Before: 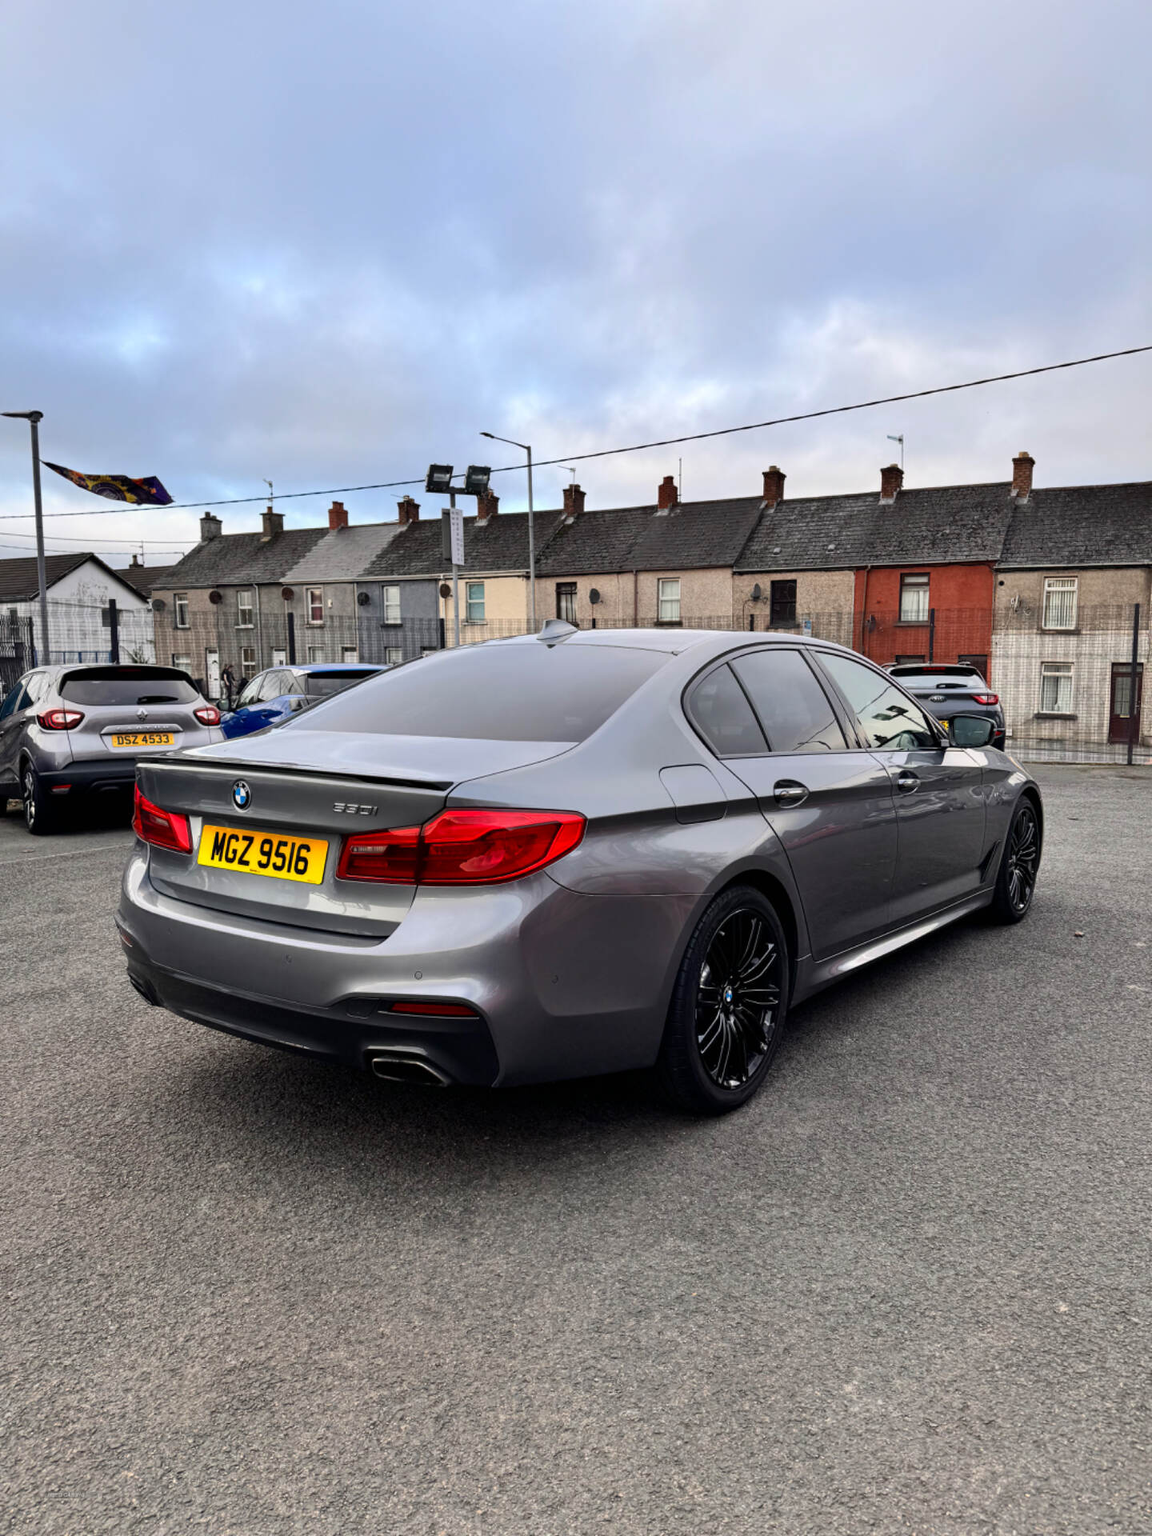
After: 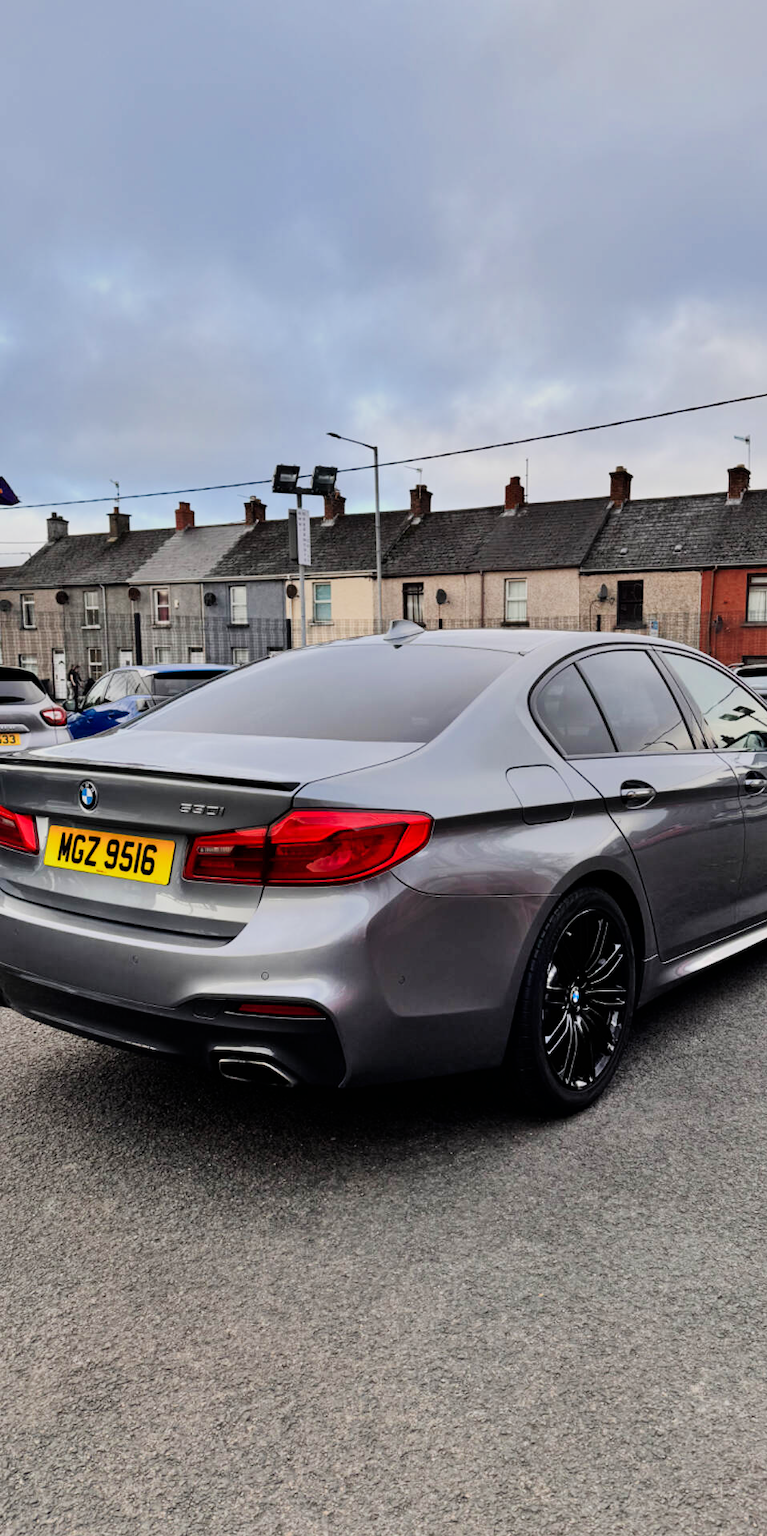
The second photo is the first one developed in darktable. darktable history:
filmic rgb: black relative exposure -16 EV, white relative exposure 6.13 EV, hardness 5.24
crop and rotate: left 13.344%, right 20.056%
shadows and highlights: white point adjustment 0.844, soften with gaussian
tone equalizer: on, module defaults
tone curve: curves: ch0 [(0, 0) (0.003, 0.002) (0.011, 0.01) (0.025, 0.022) (0.044, 0.039) (0.069, 0.061) (0.1, 0.088) (0.136, 0.126) (0.177, 0.167) (0.224, 0.211) (0.277, 0.27) (0.335, 0.335) (0.399, 0.407) (0.468, 0.485) (0.543, 0.569) (0.623, 0.659) (0.709, 0.756) (0.801, 0.851) (0.898, 0.961) (1, 1)], preserve colors none
